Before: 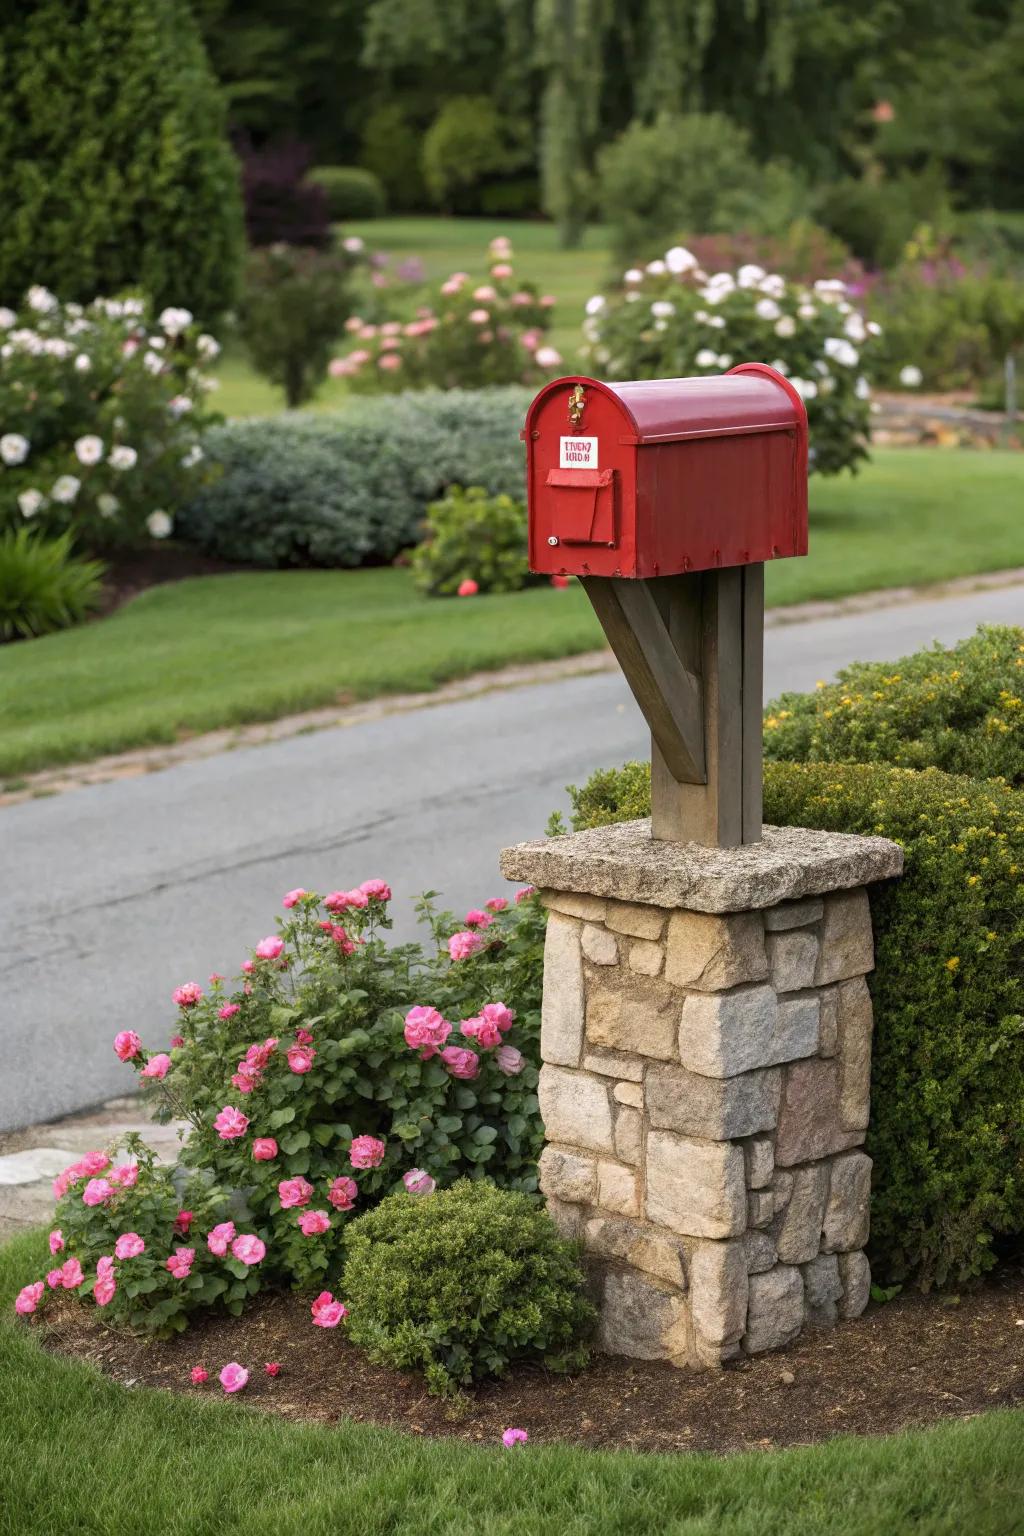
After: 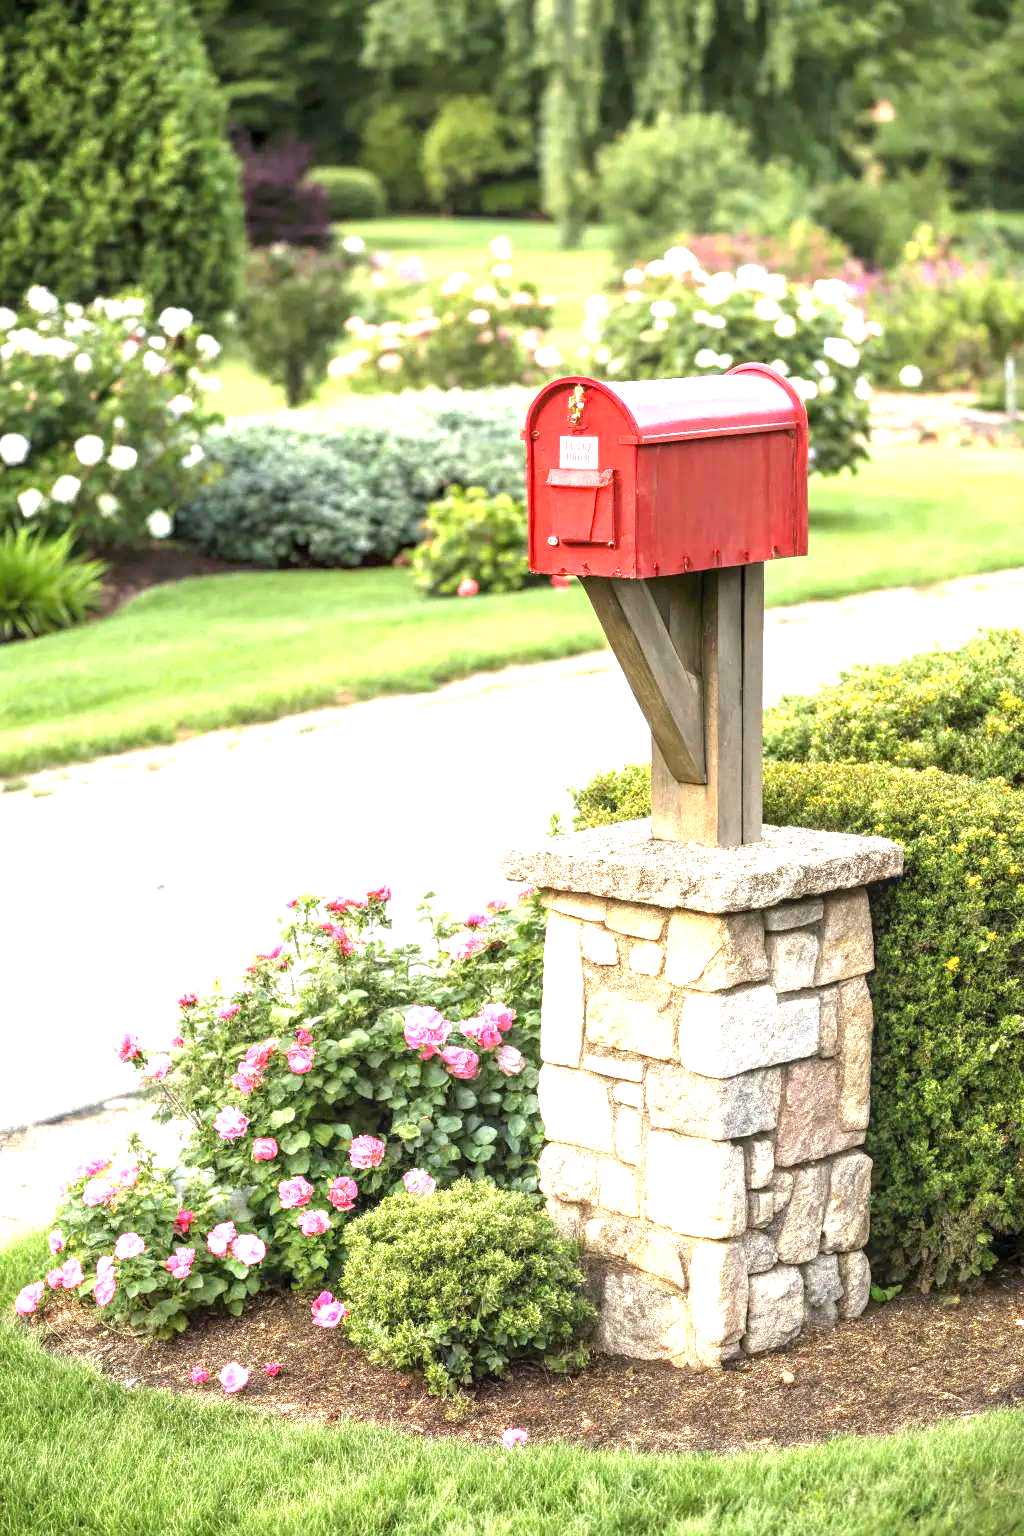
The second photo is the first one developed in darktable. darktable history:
local contrast: detail 130%
exposure: exposure 1.991 EV, compensate exposure bias true, compensate highlight preservation false
